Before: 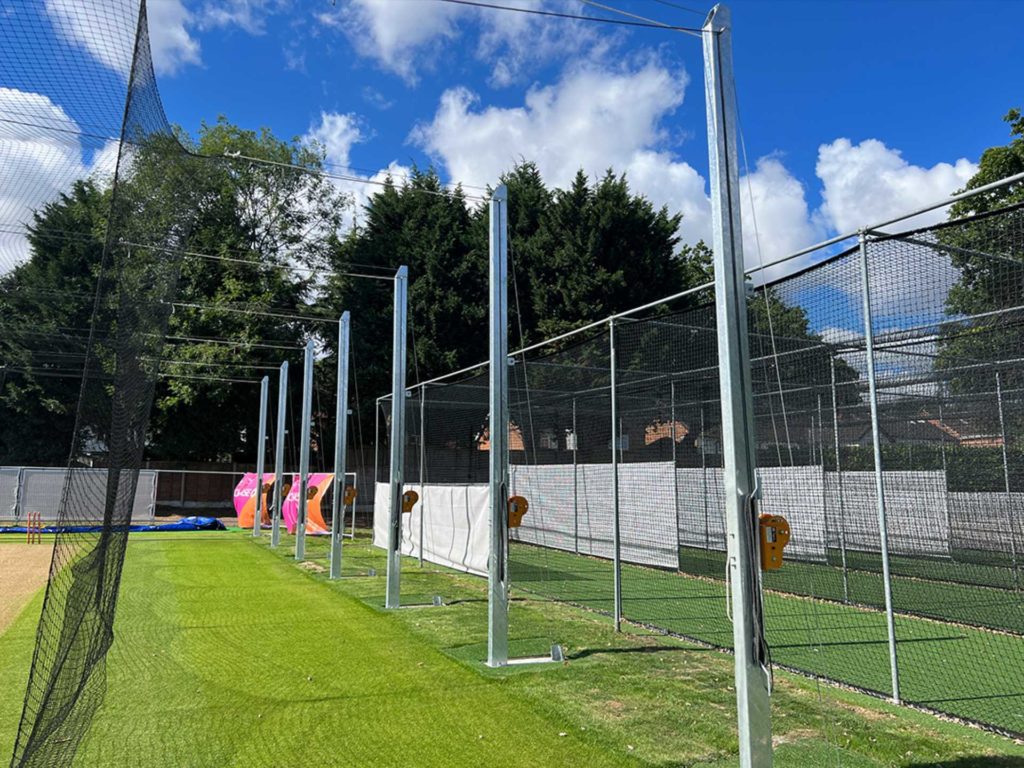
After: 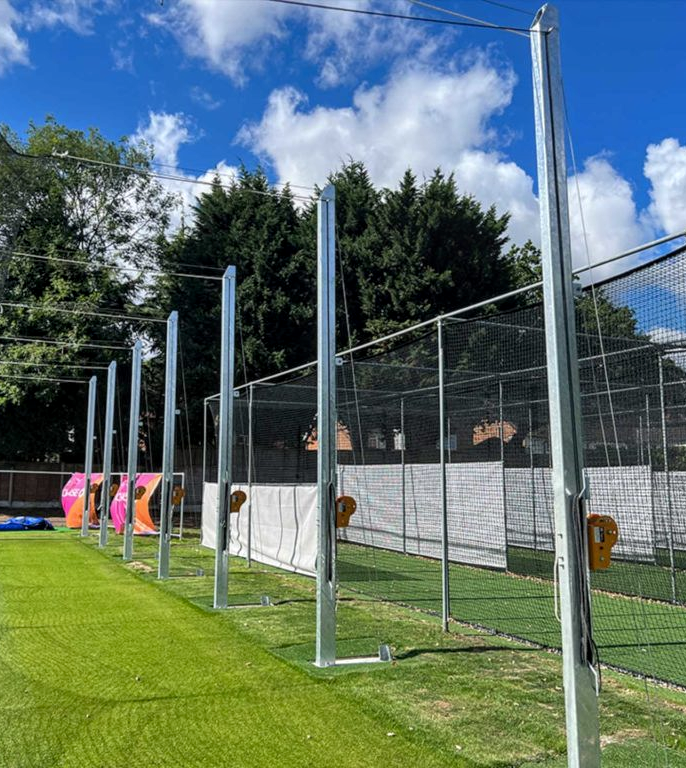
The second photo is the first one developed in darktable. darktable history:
local contrast: on, module defaults
crop: left 16.889%, right 16.104%
shadows and highlights: soften with gaussian
